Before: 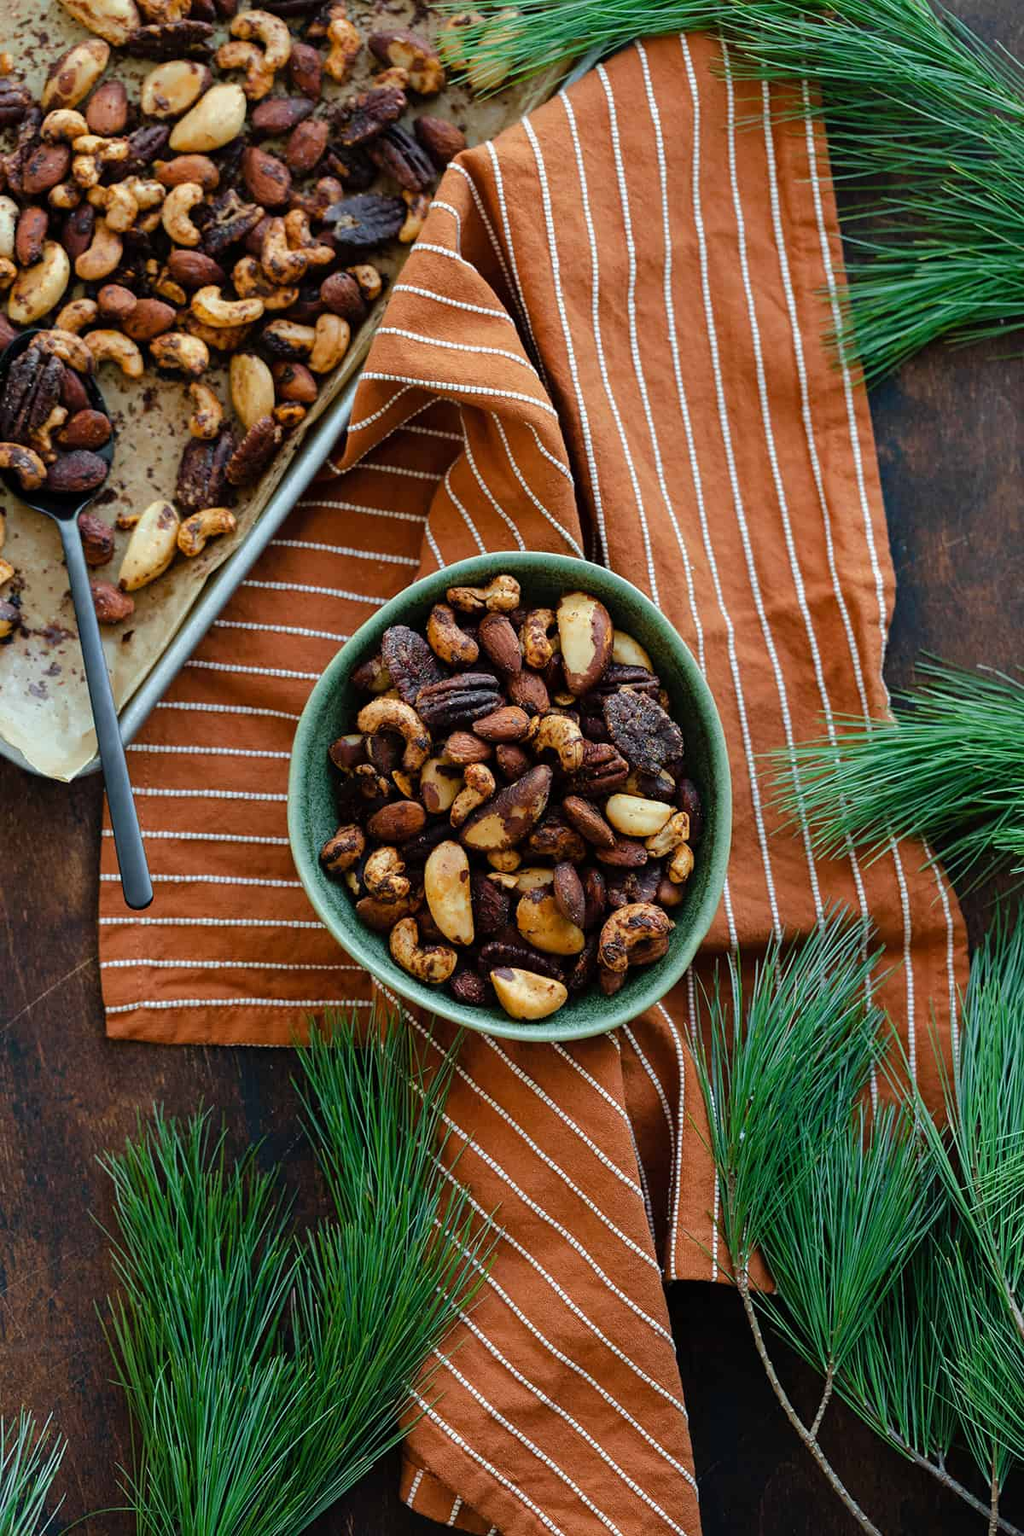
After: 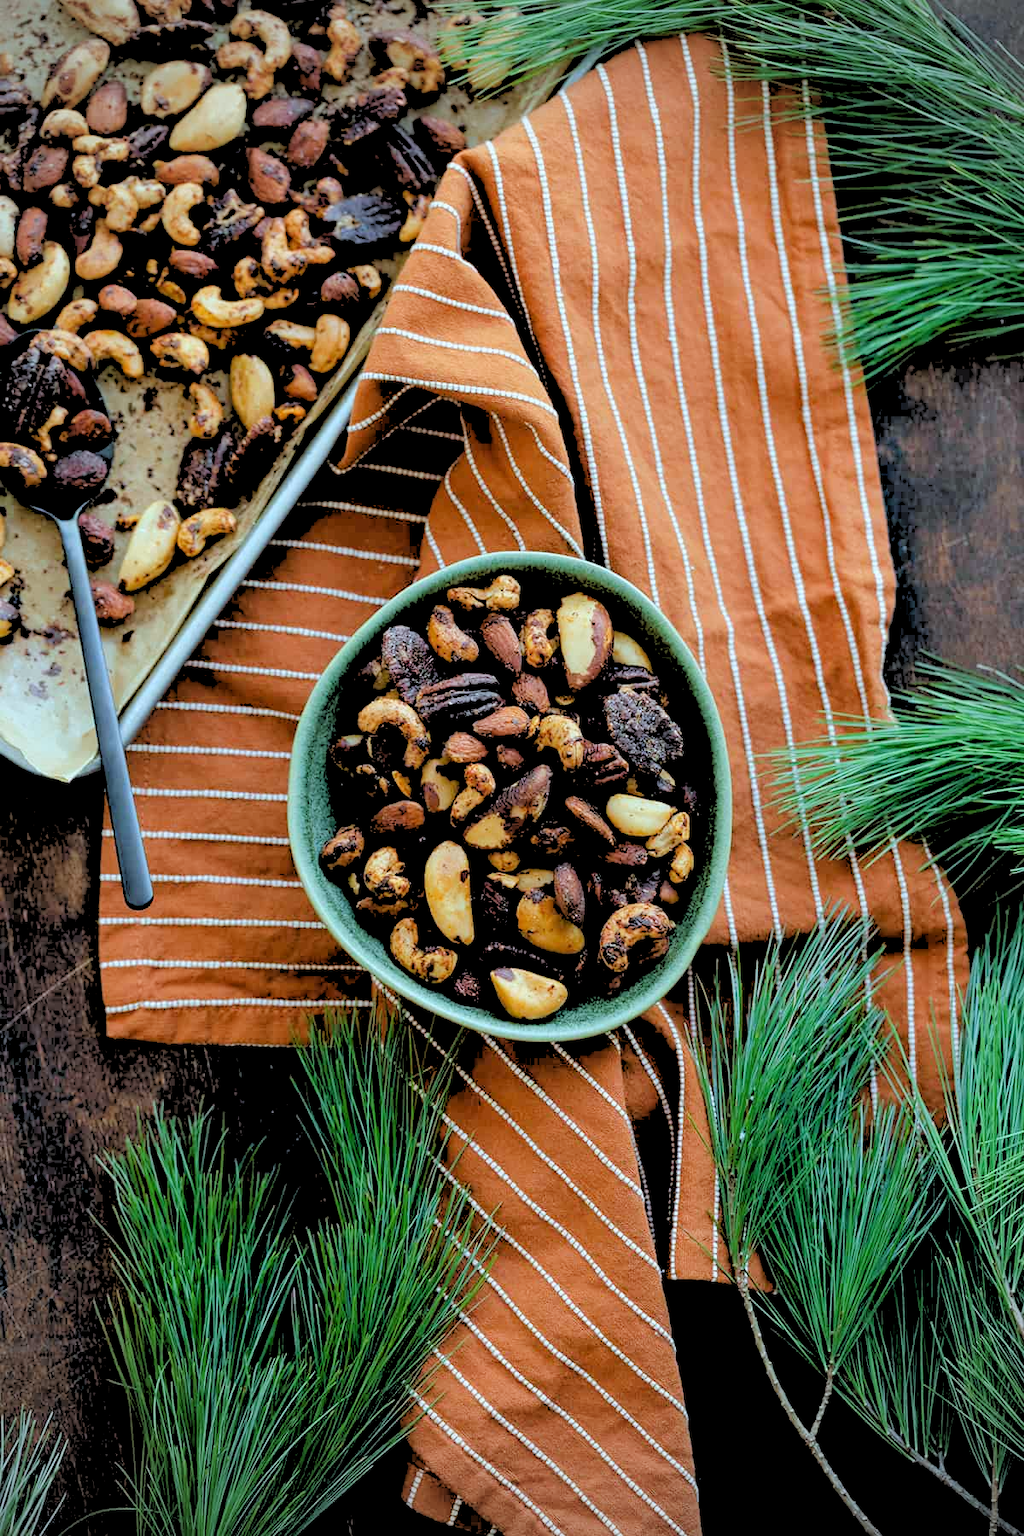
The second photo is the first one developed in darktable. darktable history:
vignetting: on, module defaults
white balance: red 0.925, blue 1.046
rgb levels: levels [[0.027, 0.429, 0.996], [0, 0.5, 1], [0, 0.5, 1]]
